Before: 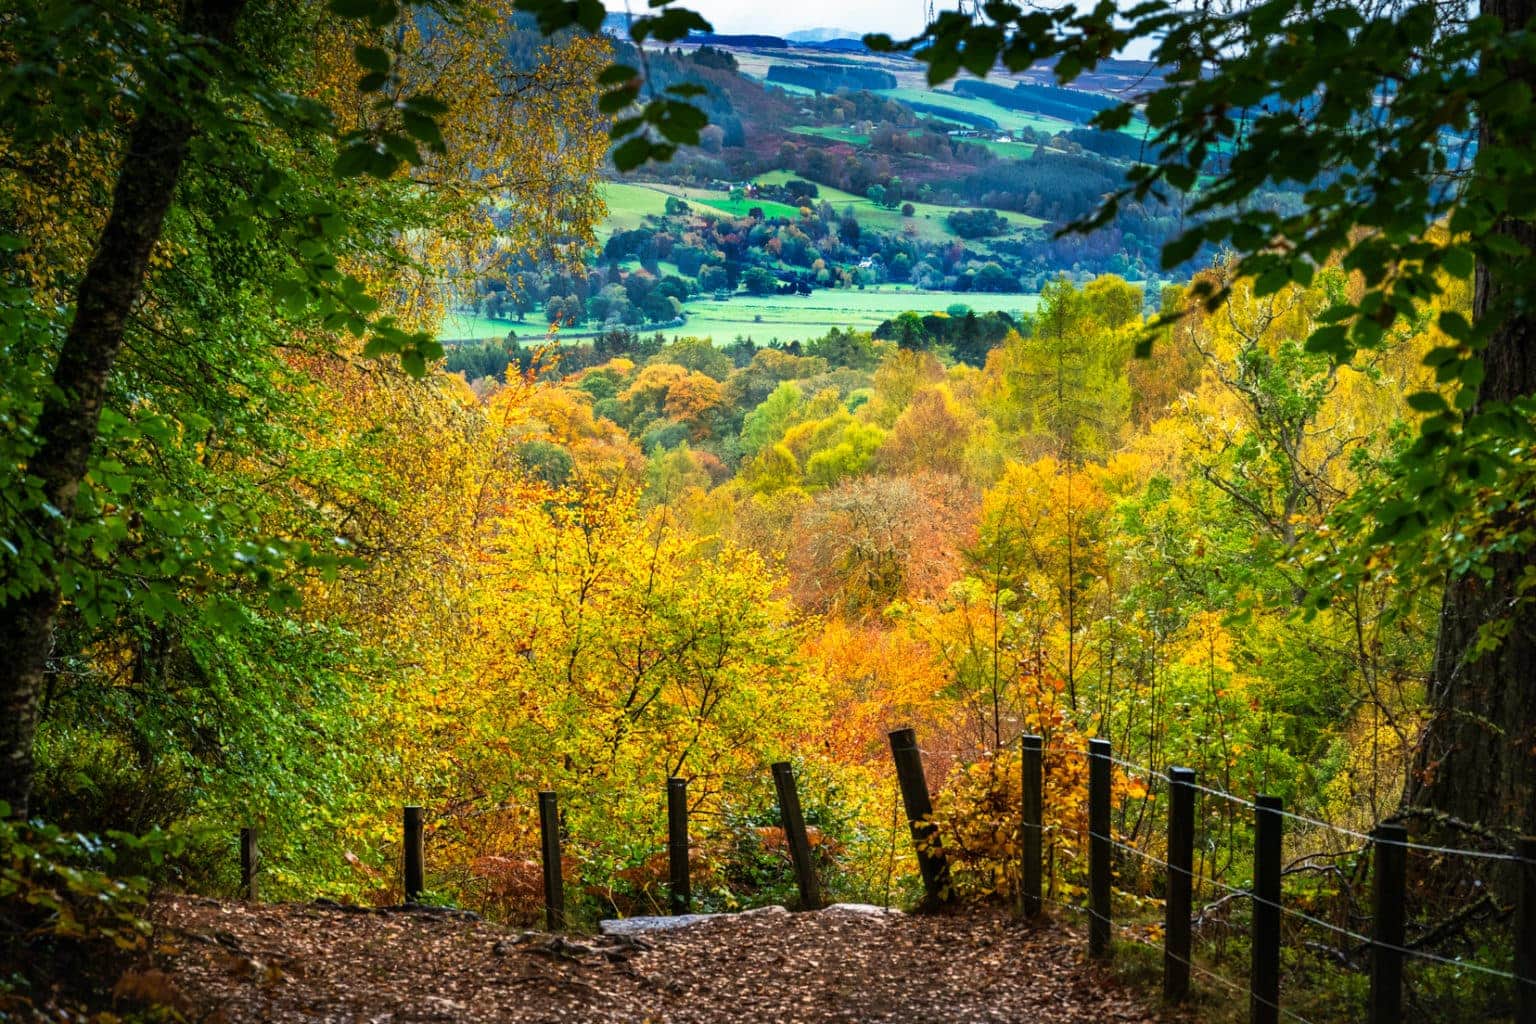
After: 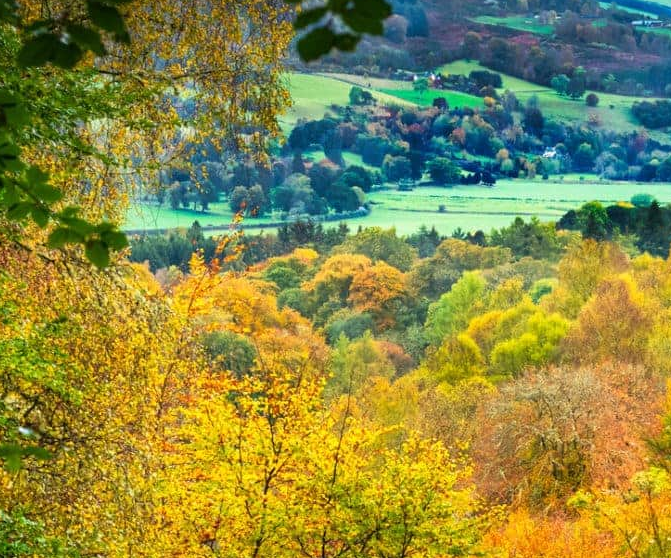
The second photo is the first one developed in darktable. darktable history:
crop: left 20.573%, top 10.805%, right 35.726%, bottom 34.285%
